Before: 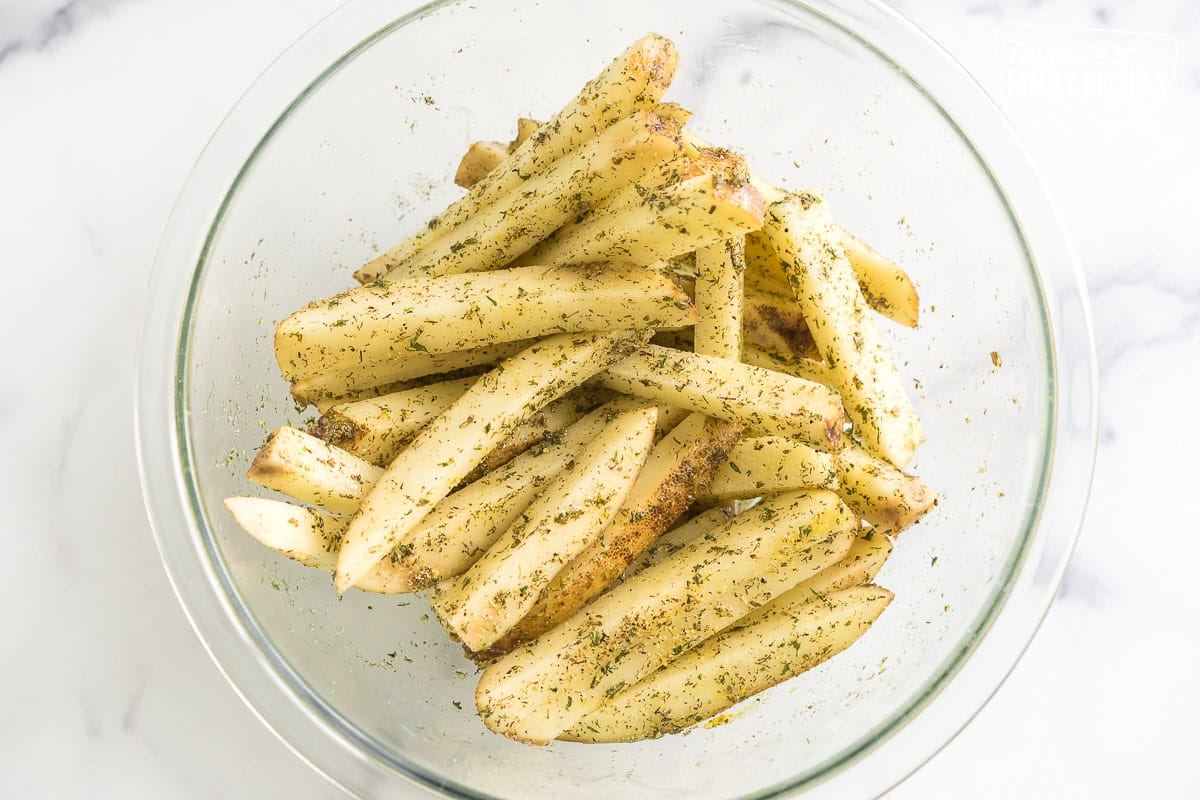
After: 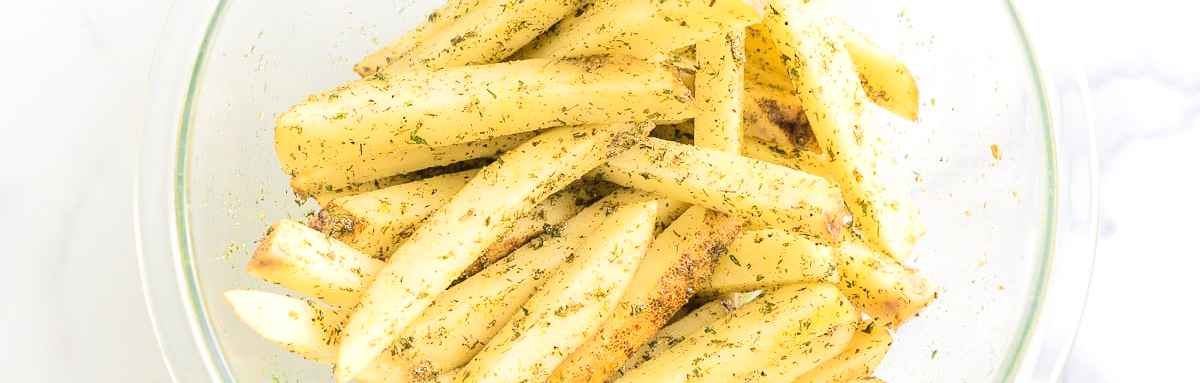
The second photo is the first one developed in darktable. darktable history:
crop and rotate: top 25.98%, bottom 26.03%
tone equalizer: -7 EV 0.165 EV, -6 EV 0.591 EV, -5 EV 1.16 EV, -4 EV 1.33 EV, -3 EV 1.17 EV, -2 EV 0.6 EV, -1 EV 0.157 EV, edges refinement/feathering 500, mask exposure compensation -1.57 EV, preserve details no
